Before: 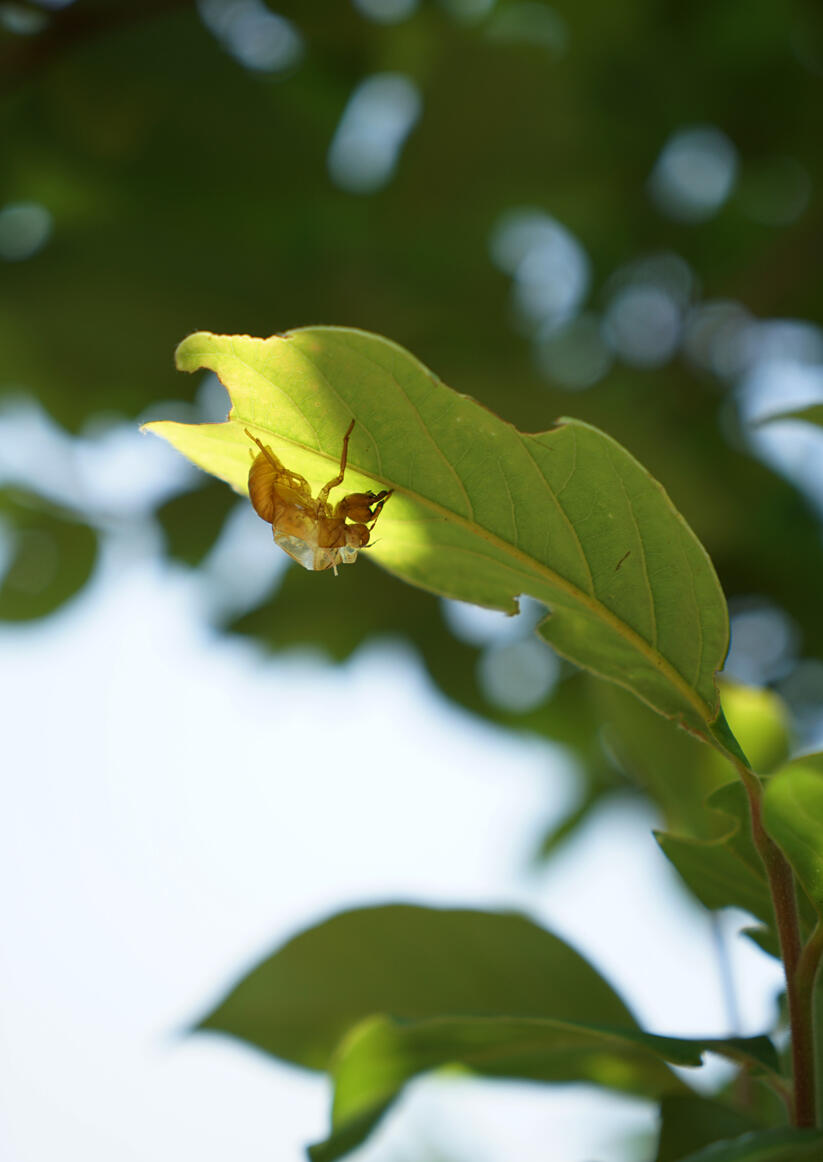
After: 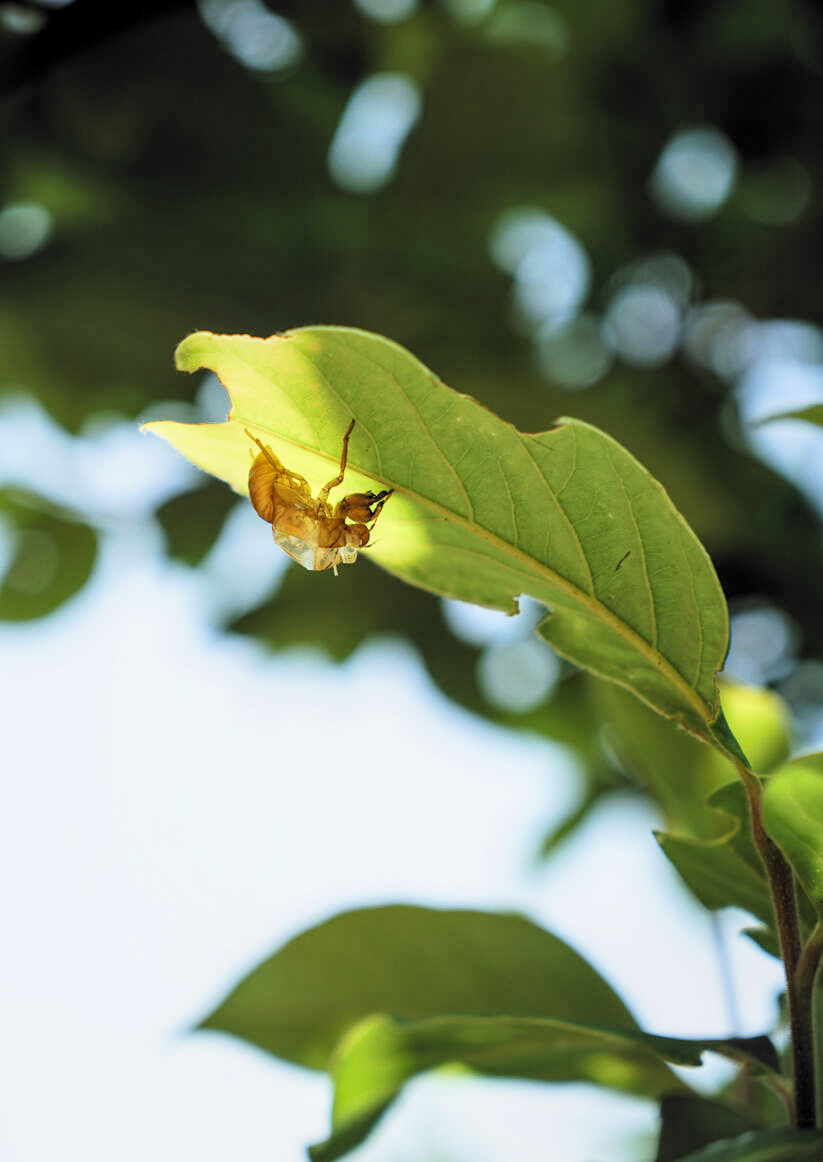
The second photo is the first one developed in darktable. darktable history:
filmic rgb: black relative exposure -5.07 EV, white relative exposure 3.98 EV, threshold 3.01 EV, hardness 2.9, contrast 1.297, highlights saturation mix -31.05%, color science v6 (2022), enable highlight reconstruction true
exposure: black level correction 0, exposure 0.697 EV, compensate exposure bias true, compensate highlight preservation false
local contrast: on, module defaults
